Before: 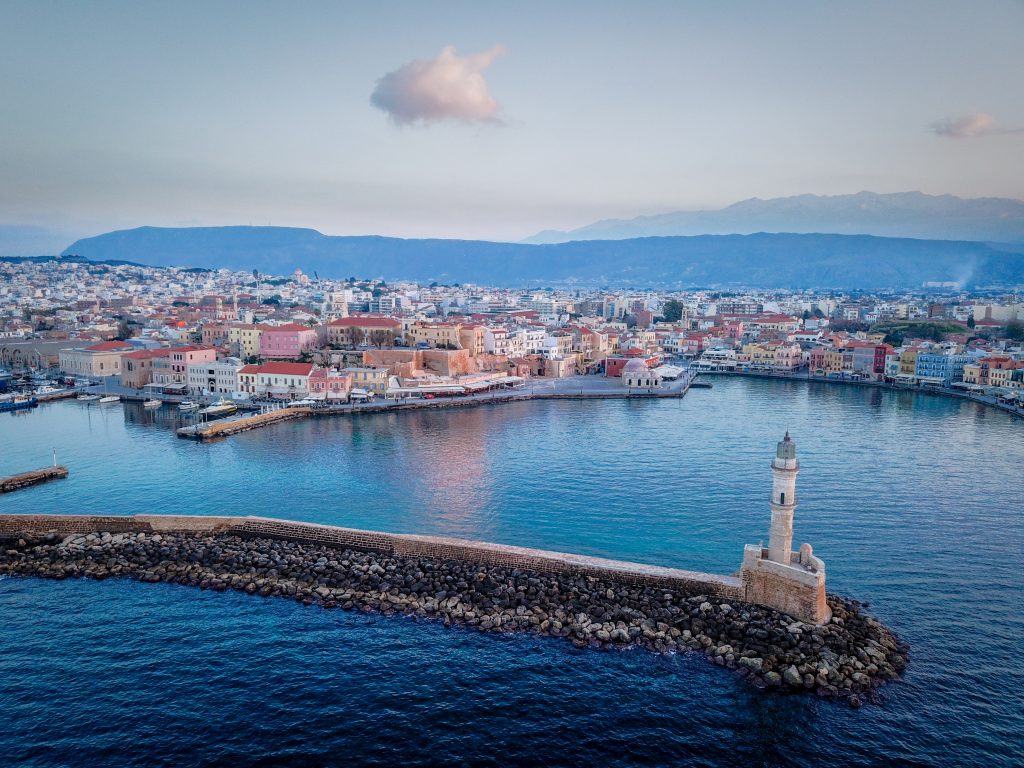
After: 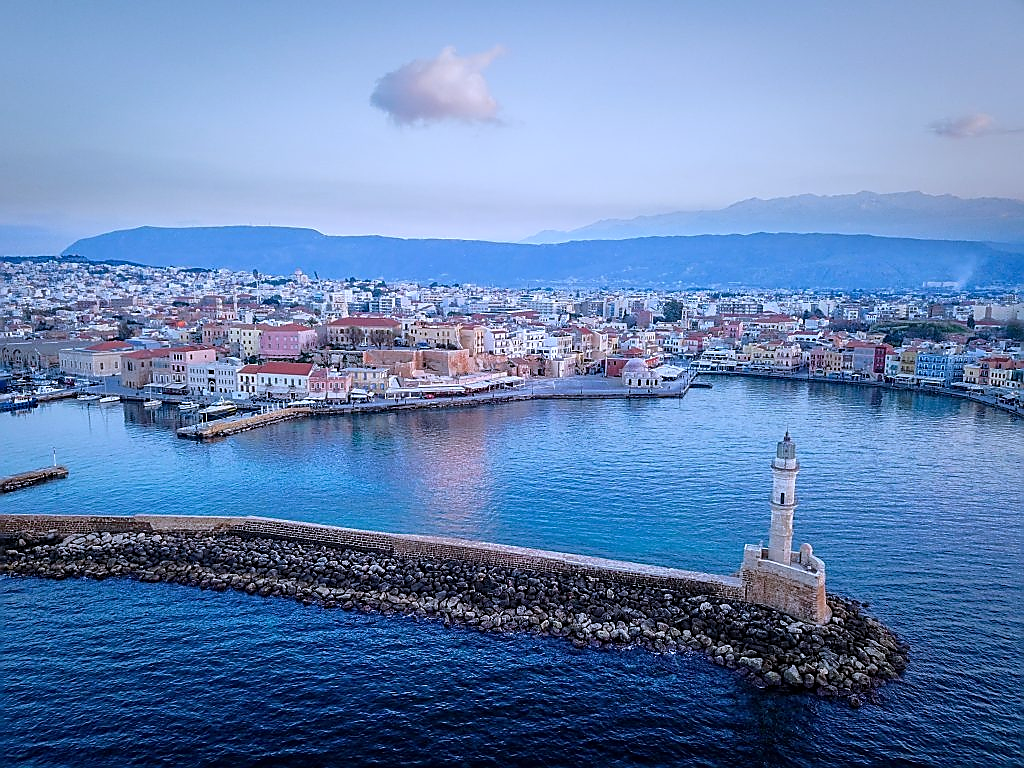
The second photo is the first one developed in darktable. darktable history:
white balance: red 0.948, green 1.02, blue 1.176
sharpen: radius 1.4, amount 1.25, threshold 0.7
